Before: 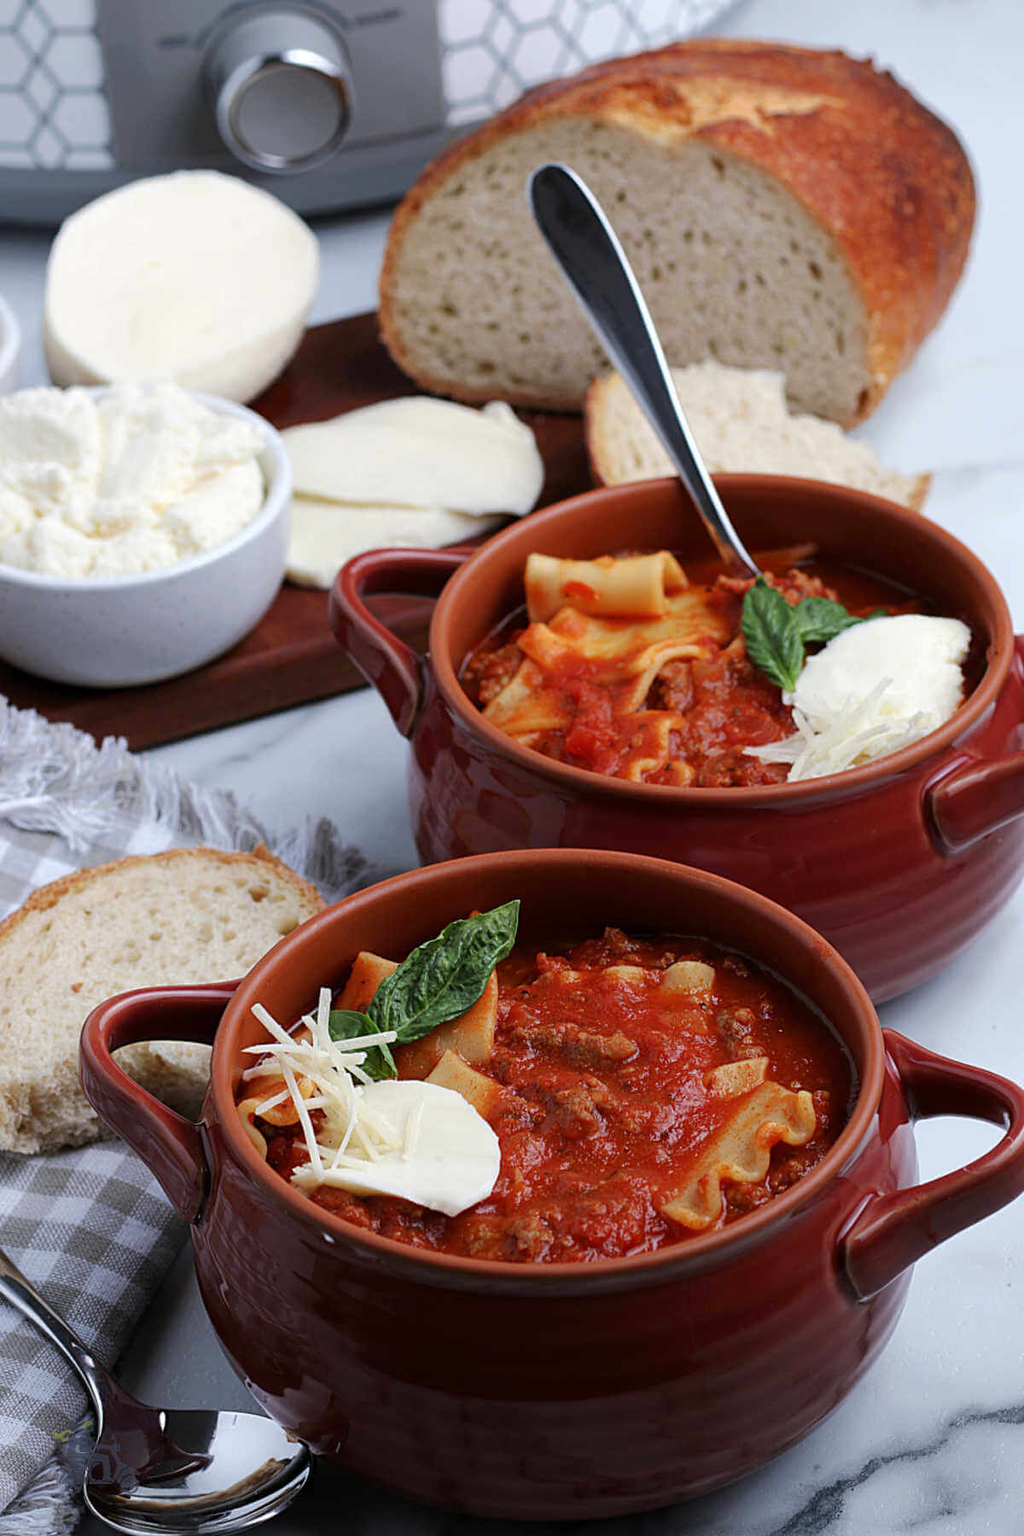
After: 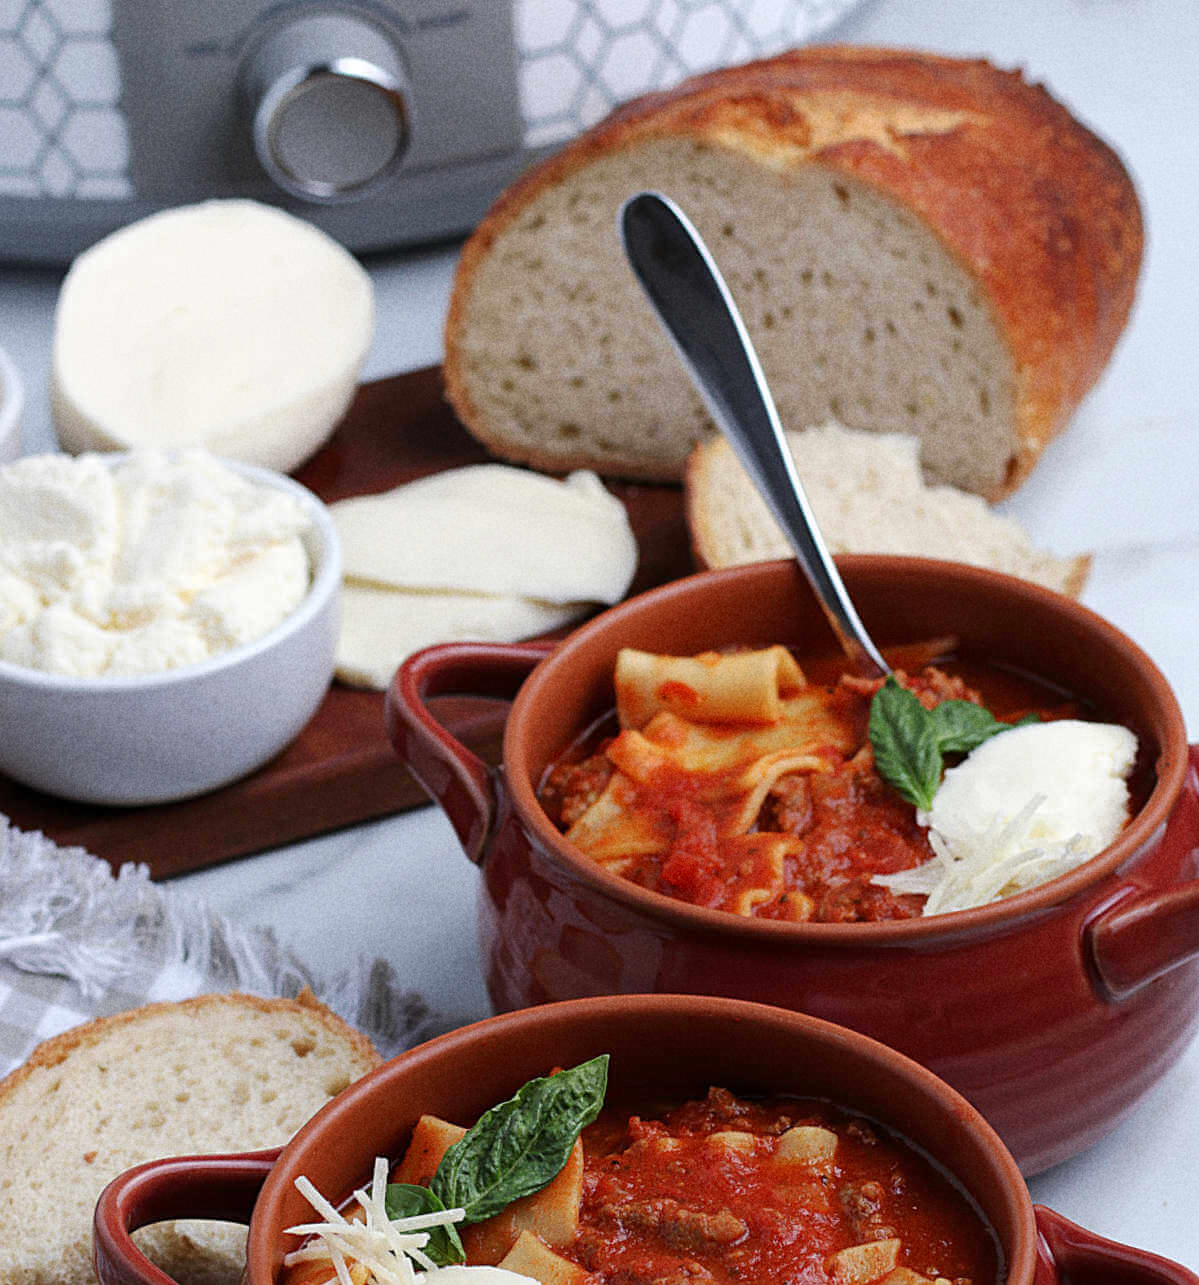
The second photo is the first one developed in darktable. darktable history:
grain: coarseness 22.88 ISO
crop: bottom 28.576%
